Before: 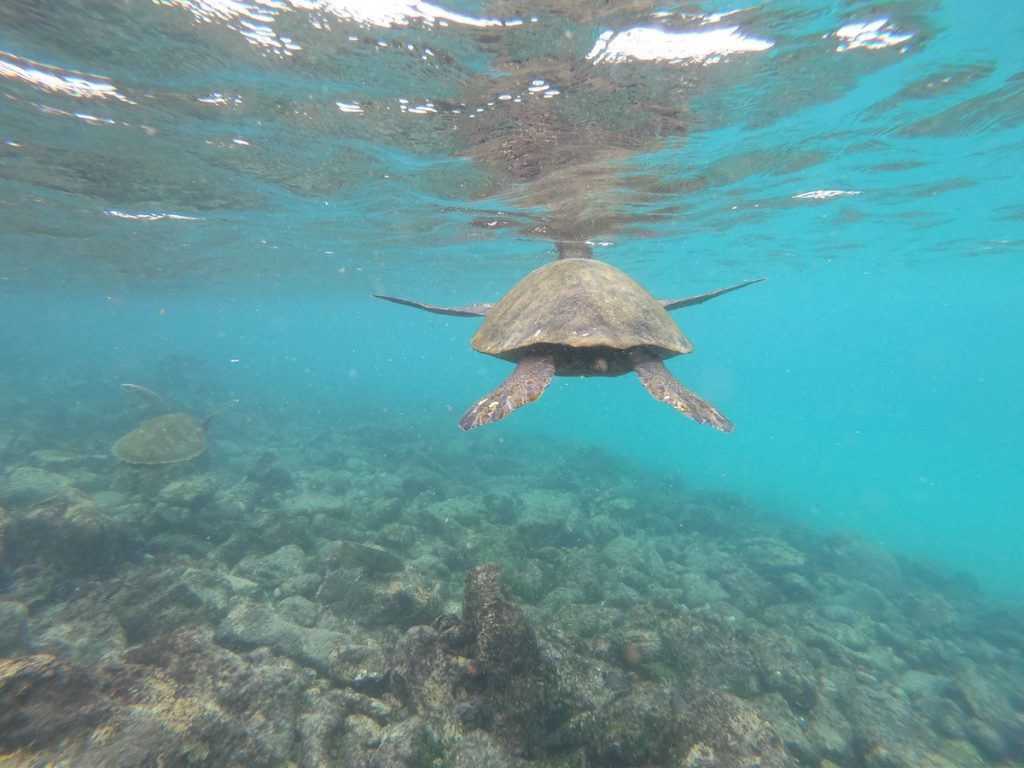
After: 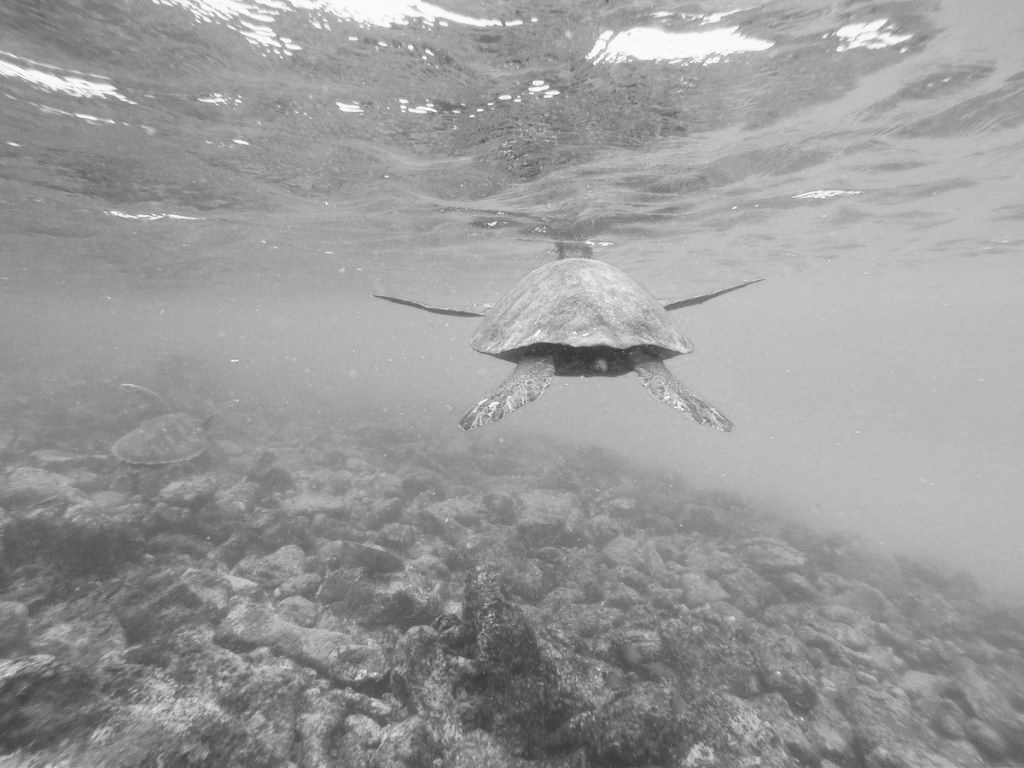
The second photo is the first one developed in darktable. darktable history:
monochrome: a -6.99, b 35.61, size 1.4
exposure: exposure -0.293 EV, compensate highlight preservation false
levels: mode automatic, gray 50.8%
tone curve: curves: ch0 [(0, 0) (0.051, 0.03) (0.096, 0.071) (0.241, 0.247) (0.455, 0.525) (0.594, 0.697) (0.741, 0.845) (0.871, 0.933) (1, 0.984)]; ch1 [(0, 0) (0.1, 0.038) (0.318, 0.243) (0.399, 0.351) (0.478, 0.469) (0.499, 0.499) (0.534, 0.549) (0.565, 0.594) (0.601, 0.634) (0.666, 0.7) (1, 1)]; ch2 [(0, 0) (0.453, 0.45) (0.479, 0.483) (0.504, 0.499) (0.52, 0.519) (0.541, 0.559) (0.592, 0.612) (0.824, 0.815) (1, 1)], color space Lab, independent channels, preserve colors none
